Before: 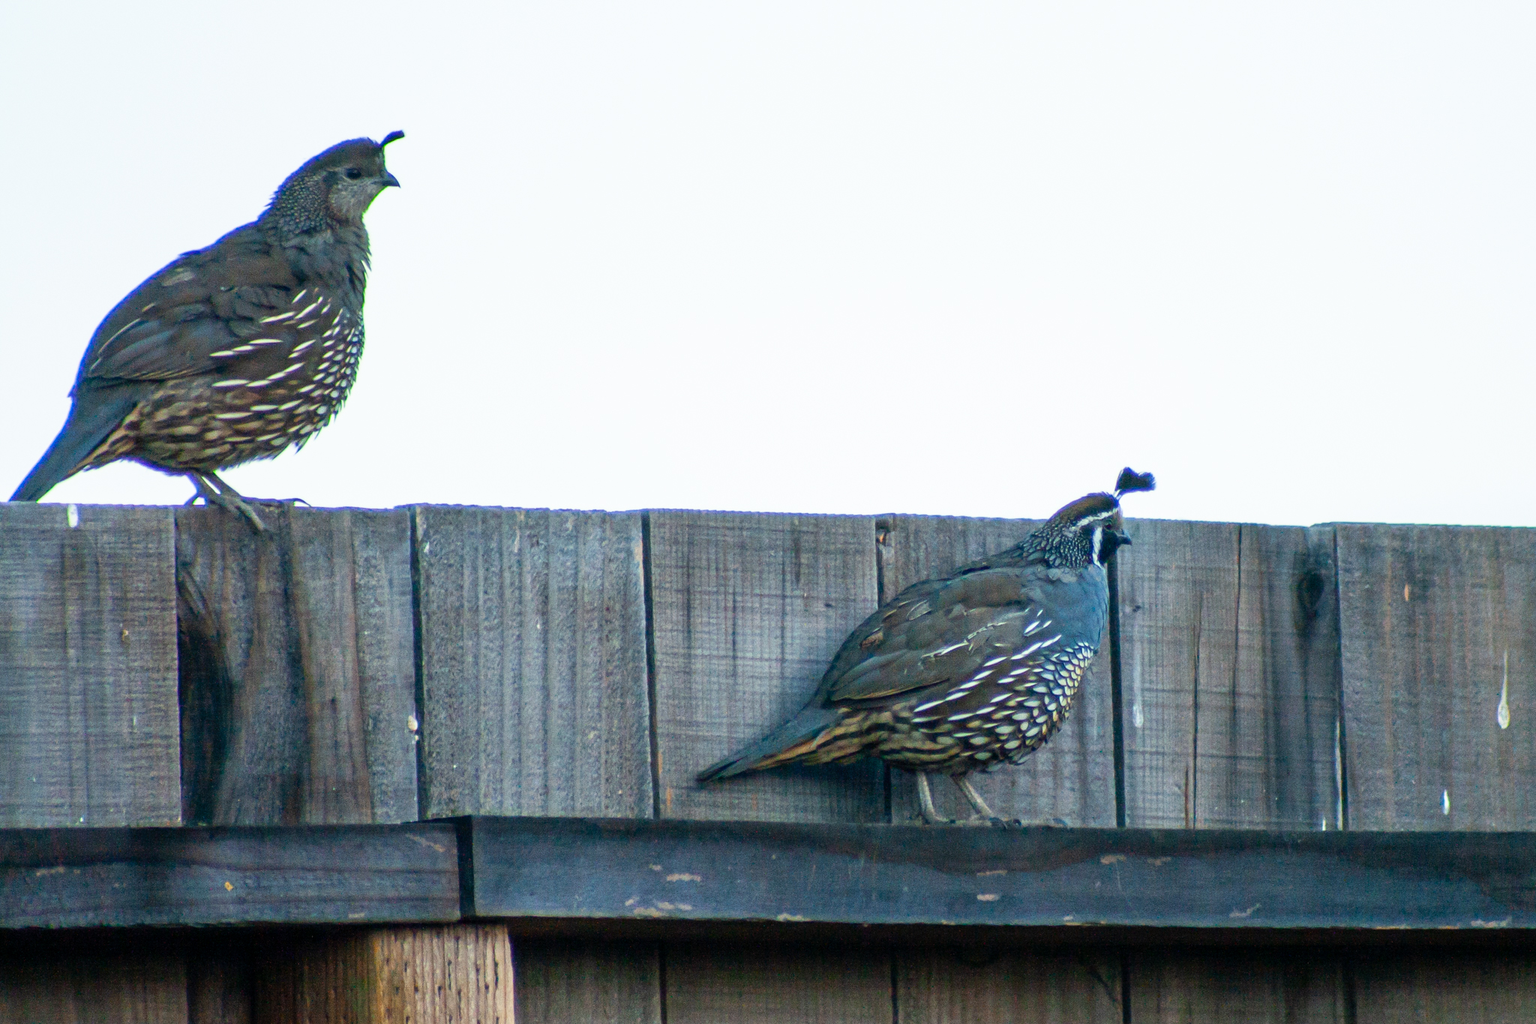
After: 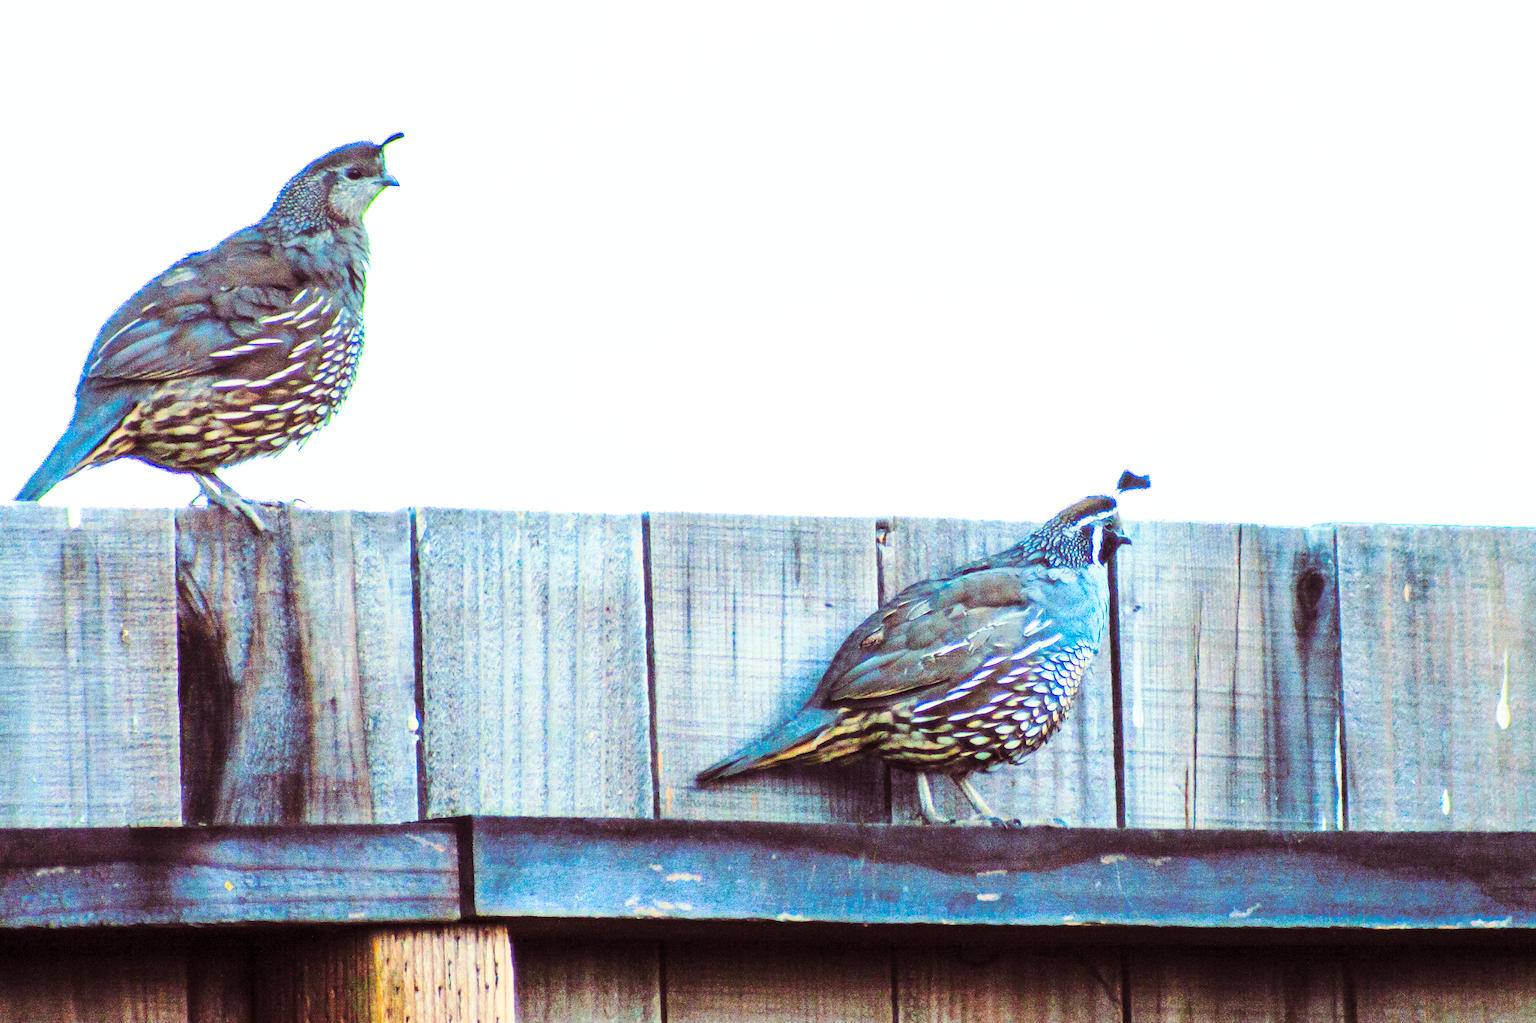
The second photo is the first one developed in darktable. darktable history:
split-toning: on, module defaults
contrast brightness saturation: contrast 0.24, brightness 0.26, saturation 0.39
exposure: exposure -0.177 EV, compensate highlight preservation false
color zones: curves: ch0 [(0.068, 0.464) (0.25, 0.5) (0.48, 0.508) (0.75, 0.536) (0.886, 0.476) (0.967, 0.456)]; ch1 [(0.066, 0.456) (0.25, 0.5) (0.616, 0.508) (0.746, 0.56) (0.934, 0.444)]
base curve: curves: ch0 [(0, 0) (0.032, 0.037) (0.105, 0.228) (0.435, 0.76) (0.856, 0.983) (1, 1)], preserve colors none
